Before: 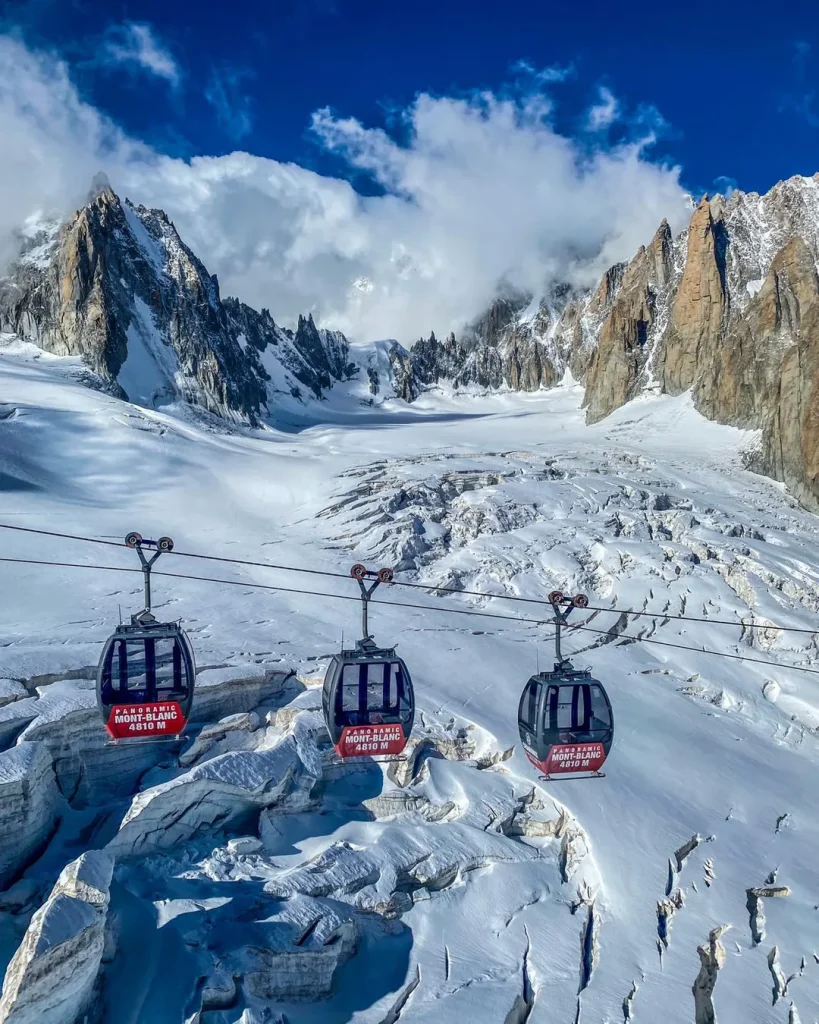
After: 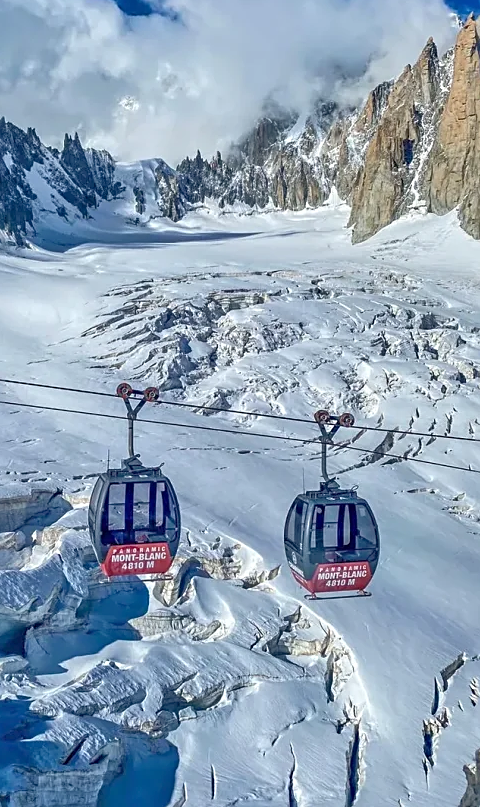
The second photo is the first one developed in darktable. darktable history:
crop and rotate: left 28.63%, top 17.724%, right 12.676%, bottom 3.426%
exposure: exposure 0.02 EV, compensate highlight preservation false
tone equalizer: -7 EV 0.147 EV, -6 EV 0.565 EV, -5 EV 1.18 EV, -4 EV 1.37 EV, -3 EV 1.15 EV, -2 EV 0.6 EV, -1 EV 0.153 EV
sharpen: on, module defaults
